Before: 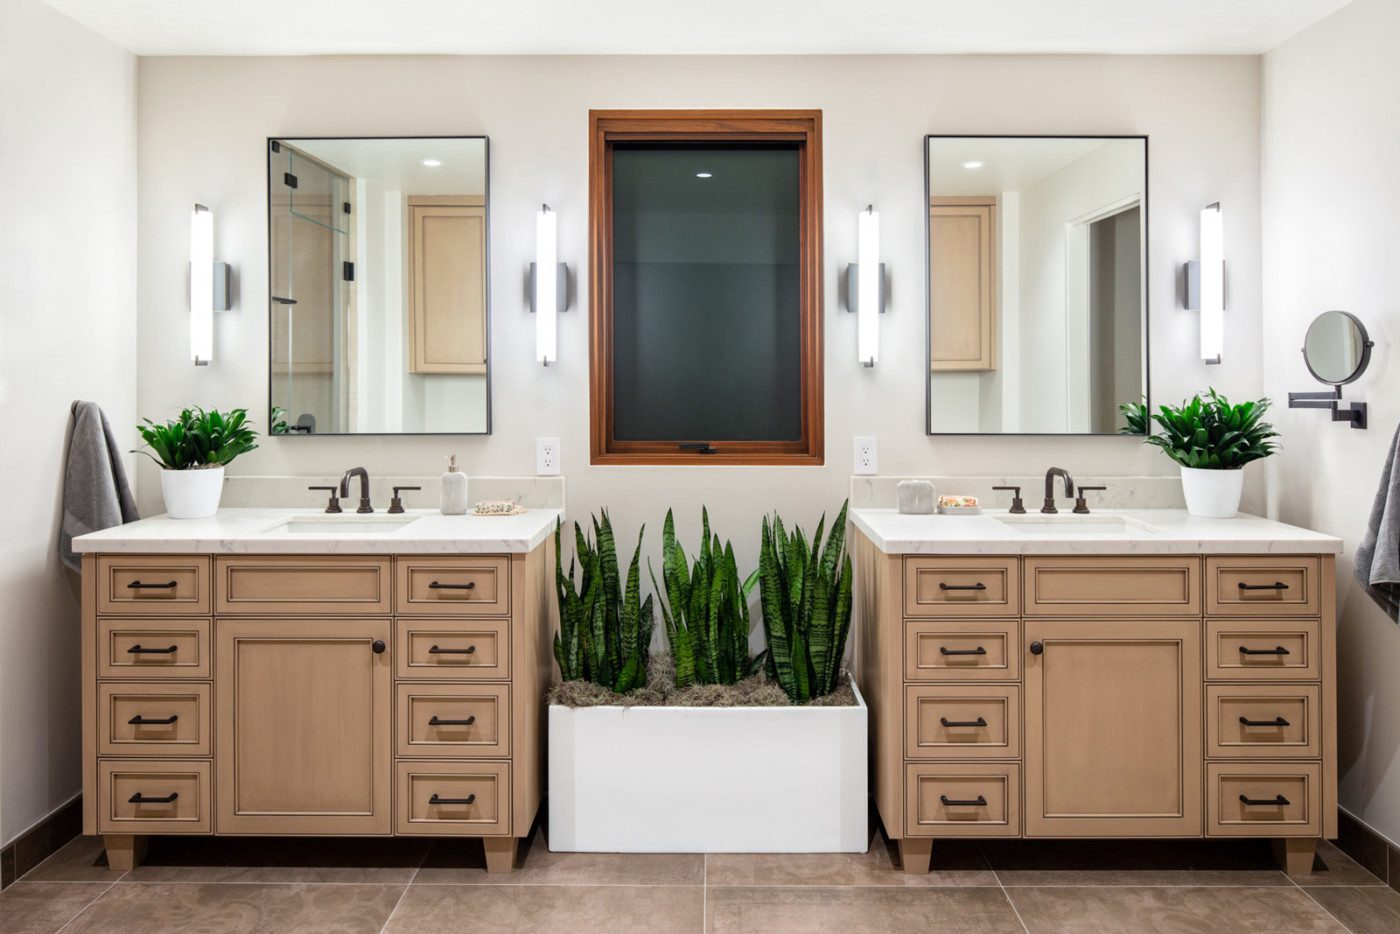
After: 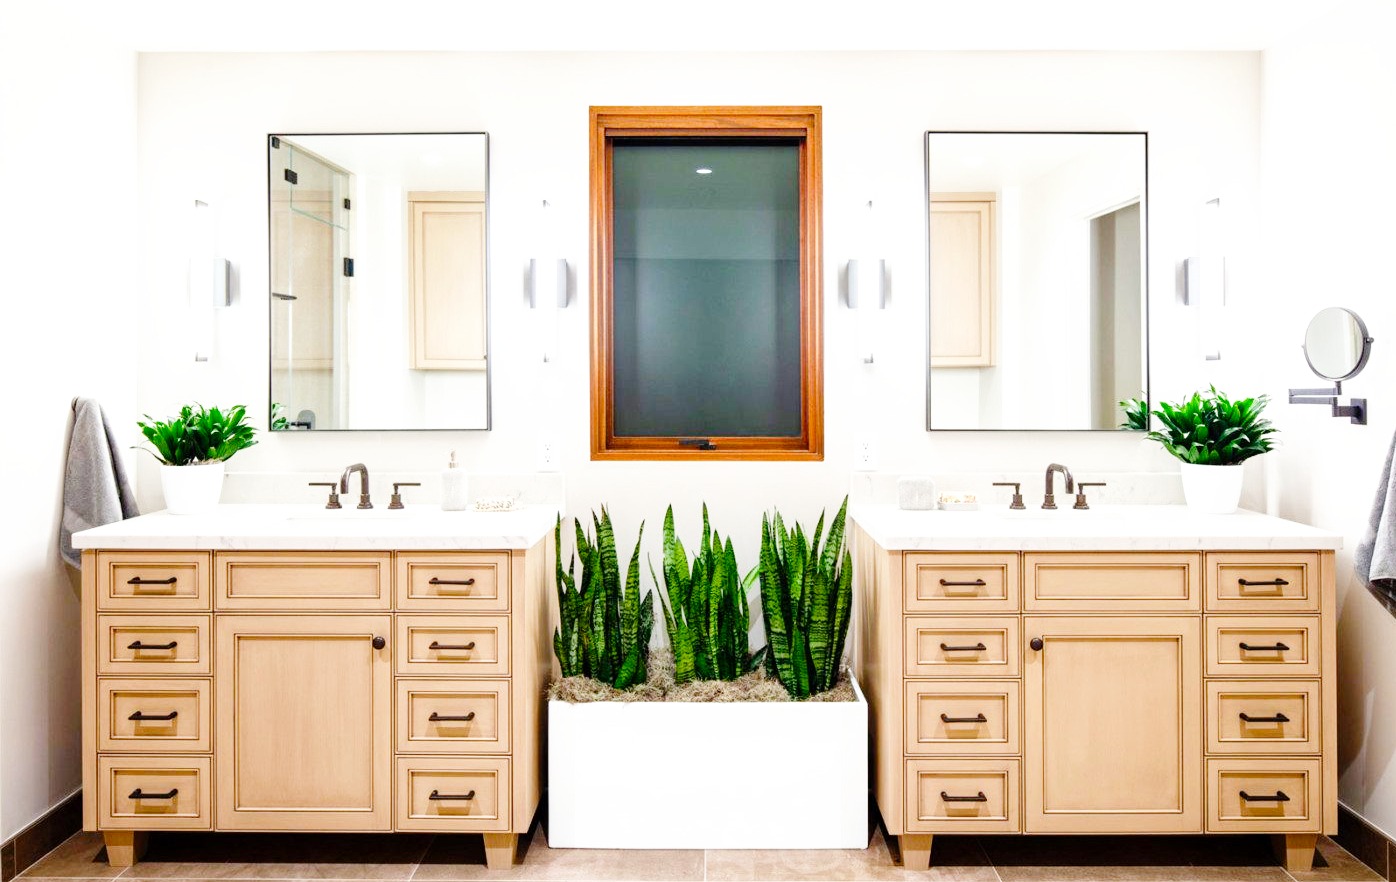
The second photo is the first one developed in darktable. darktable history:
base curve: curves: ch0 [(0, 0) (0.008, 0.007) (0.022, 0.029) (0.048, 0.089) (0.092, 0.197) (0.191, 0.399) (0.275, 0.534) (0.357, 0.65) (0.477, 0.78) (0.542, 0.833) (0.799, 0.973) (1, 1)], preserve colors none
crop: top 0.448%, right 0.264%, bottom 5.045%
color balance rgb: perceptual saturation grading › global saturation 20%, perceptual saturation grading › highlights -50%, perceptual saturation grading › shadows 30%, perceptual brilliance grading › global brilliance 10%, perceptual brilliance grading › shadows 15%
